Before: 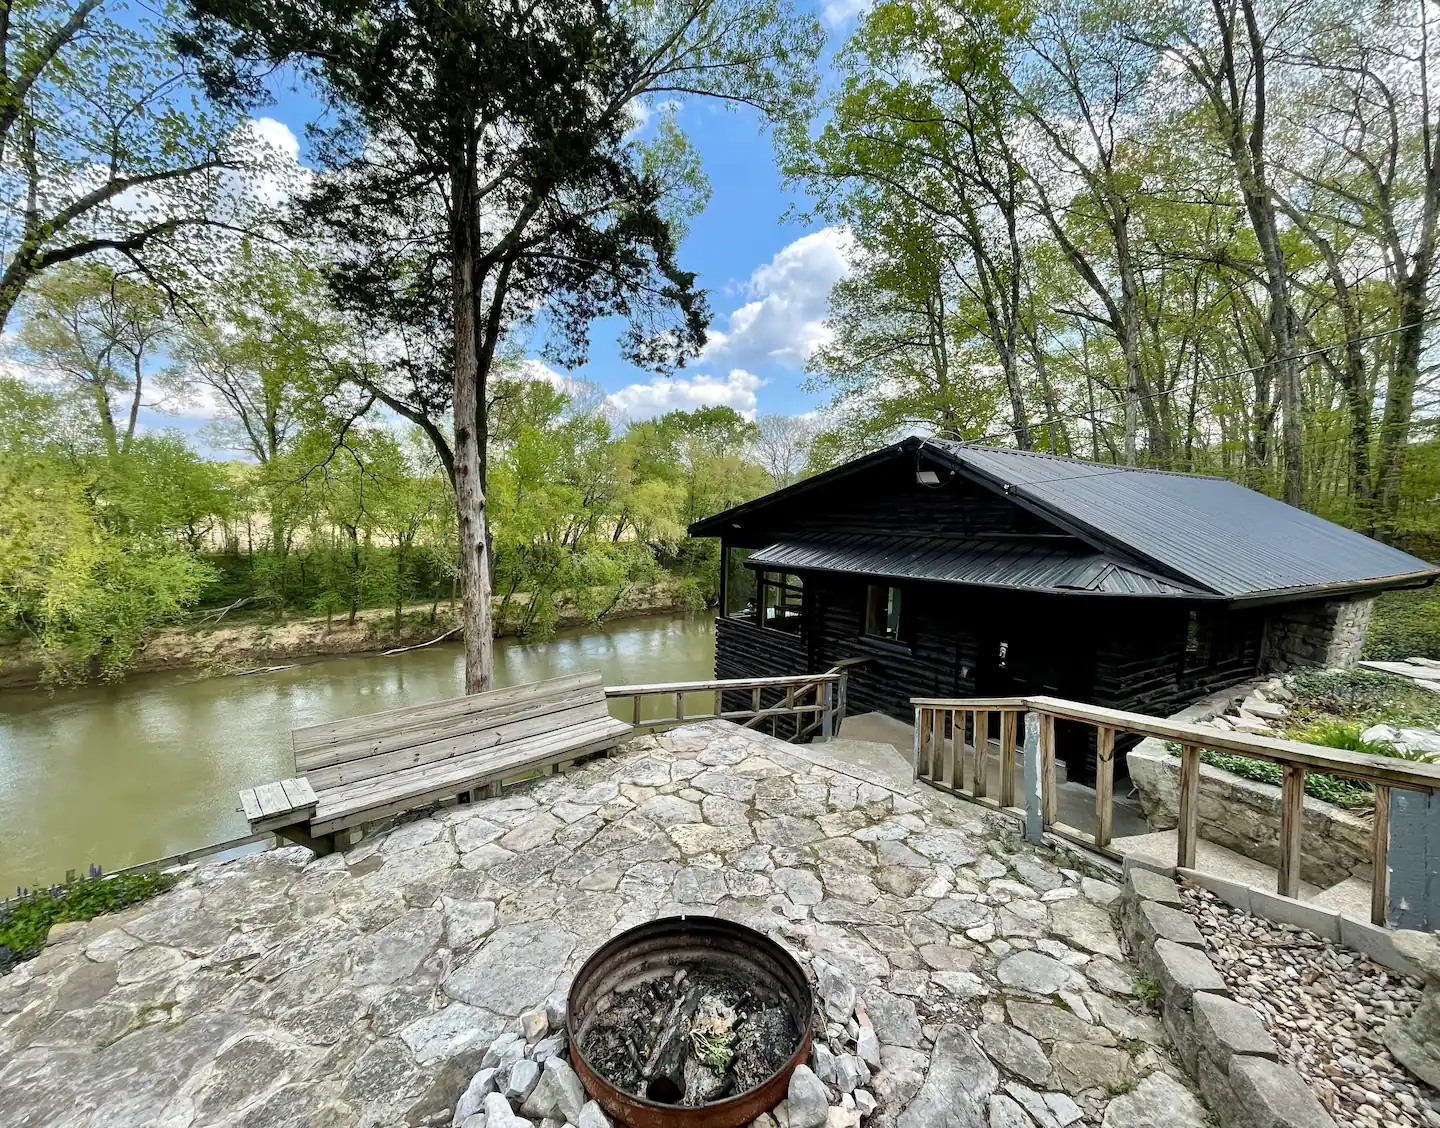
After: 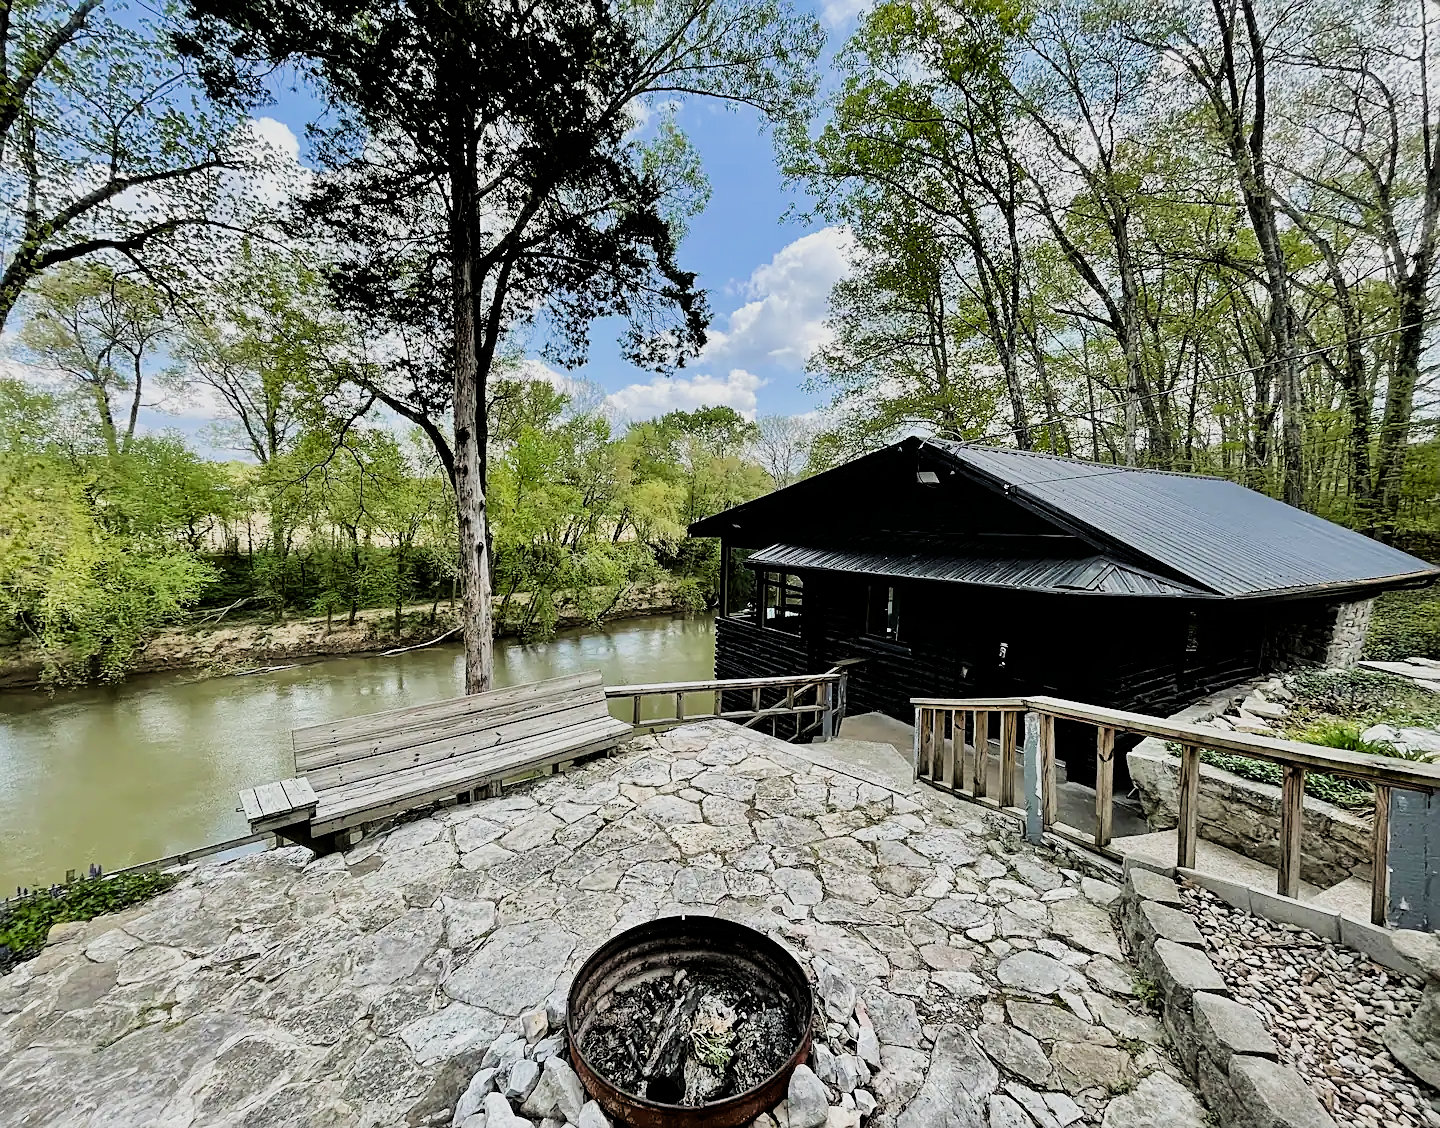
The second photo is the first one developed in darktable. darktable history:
sharpen: on, module defaults
filmic rgb: black relative exposure -5 EV, hardness 2.88, contrast 1.3, highlights saturation mix -30%
white balance: red 1, blue 1
